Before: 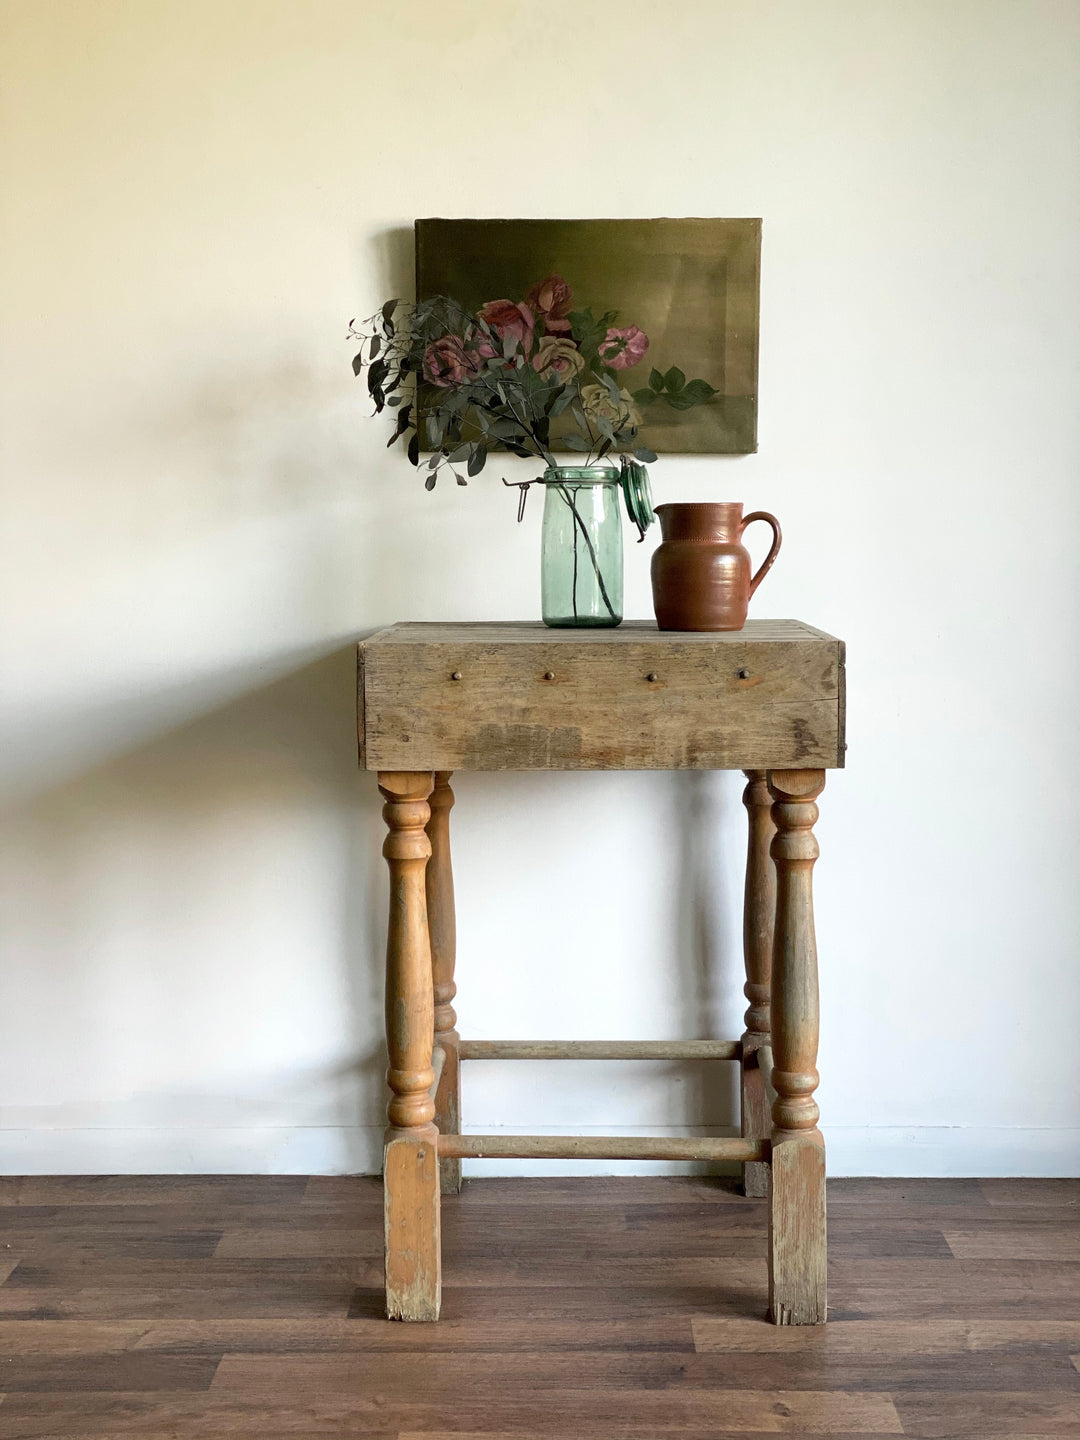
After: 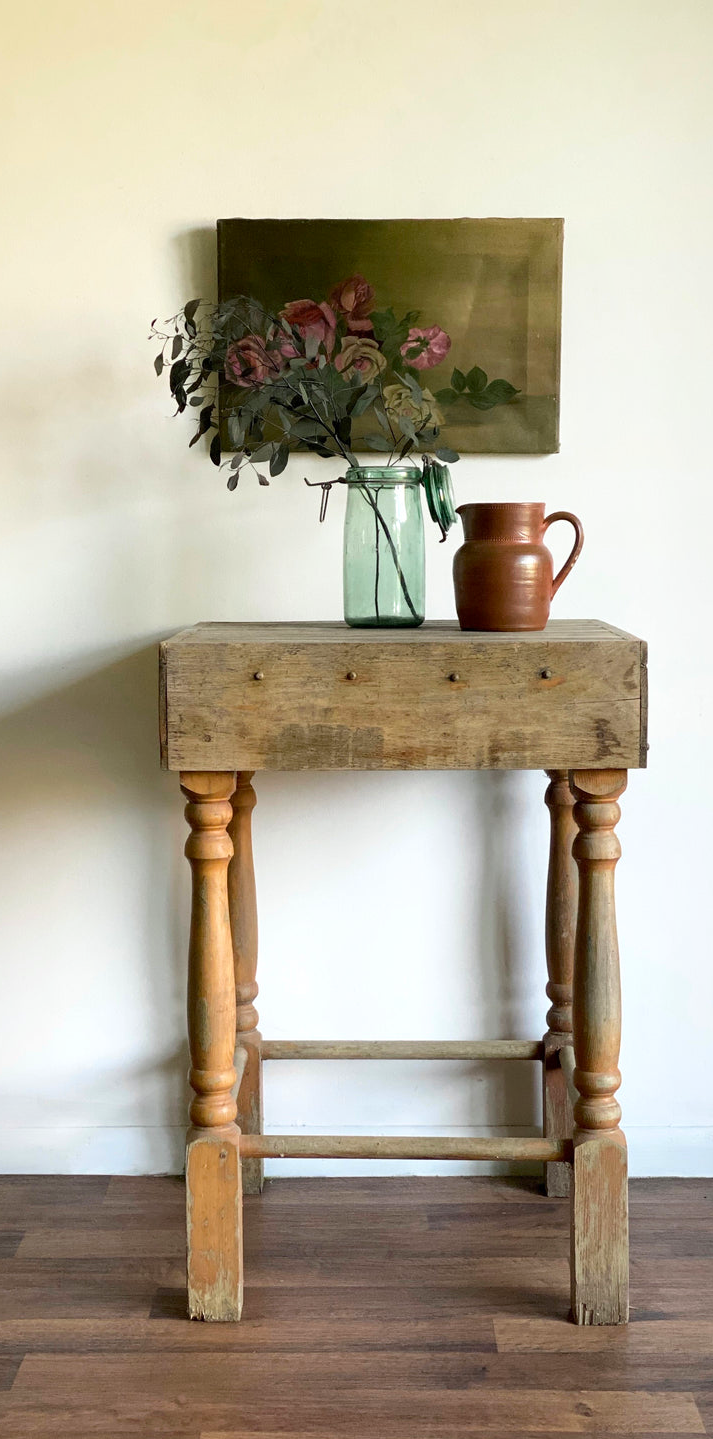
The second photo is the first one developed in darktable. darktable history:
crop and rotate: left 18.442%, right 15.508%
shadows and highlights: radius 93.07, shadows -14.46, white point adjustment 0.23, highlights 31.48, compress 48.23%, highlights color adjustment 52.79%, soften with gaussian
contrast brightness saturation: contrast 0.04, saturation 0.16
